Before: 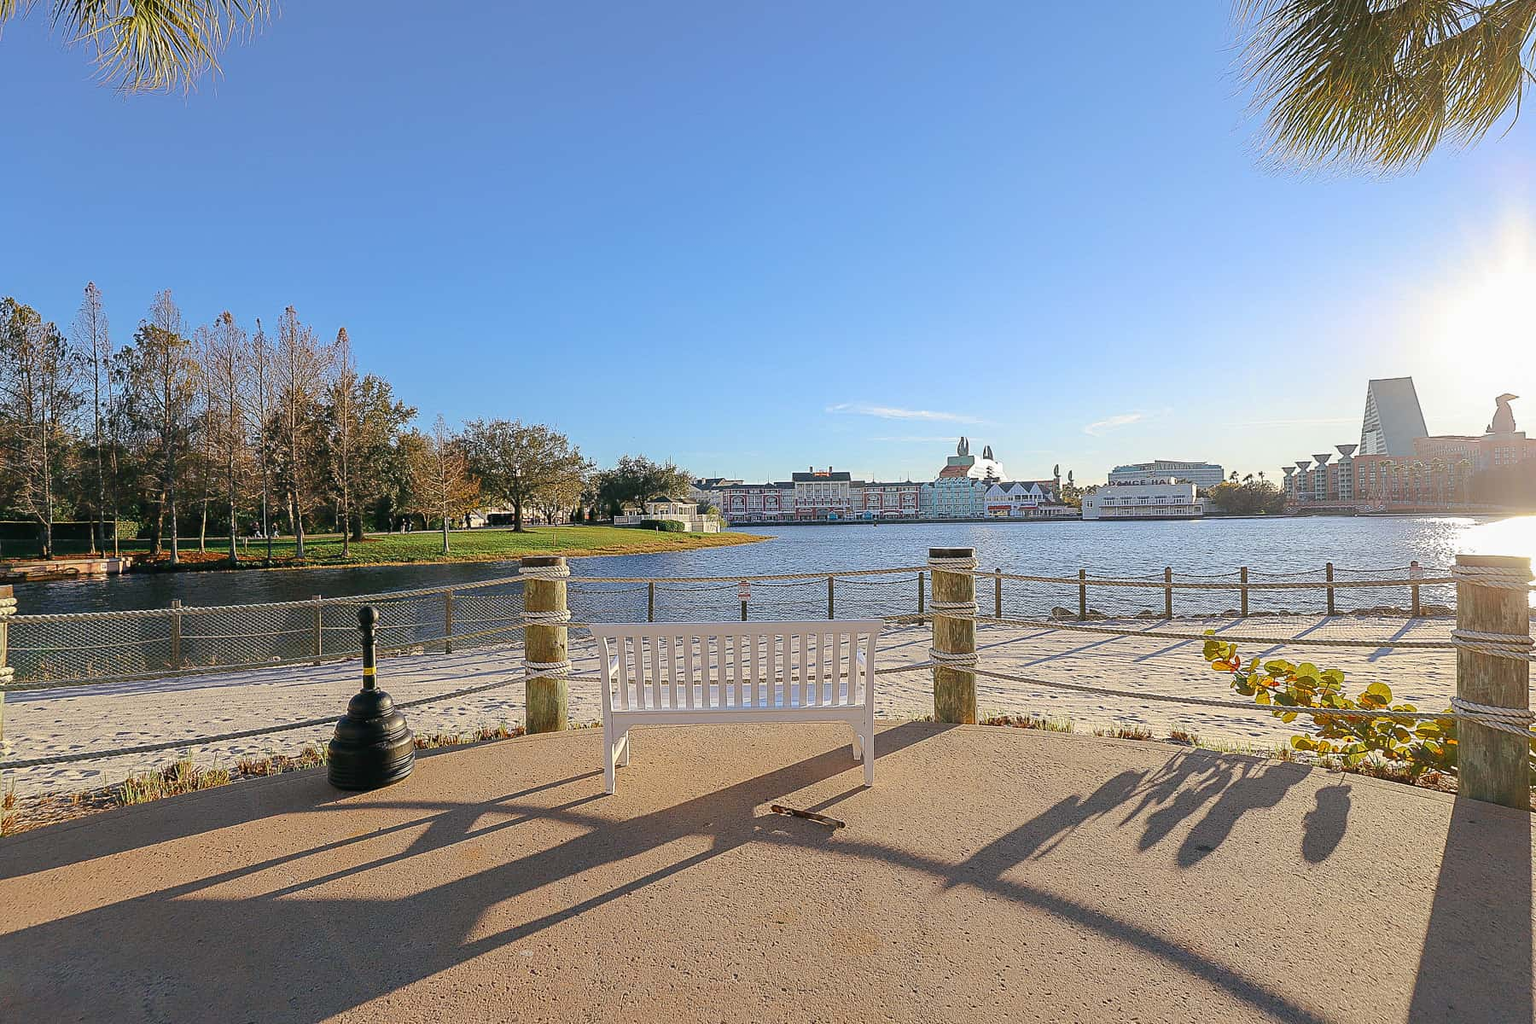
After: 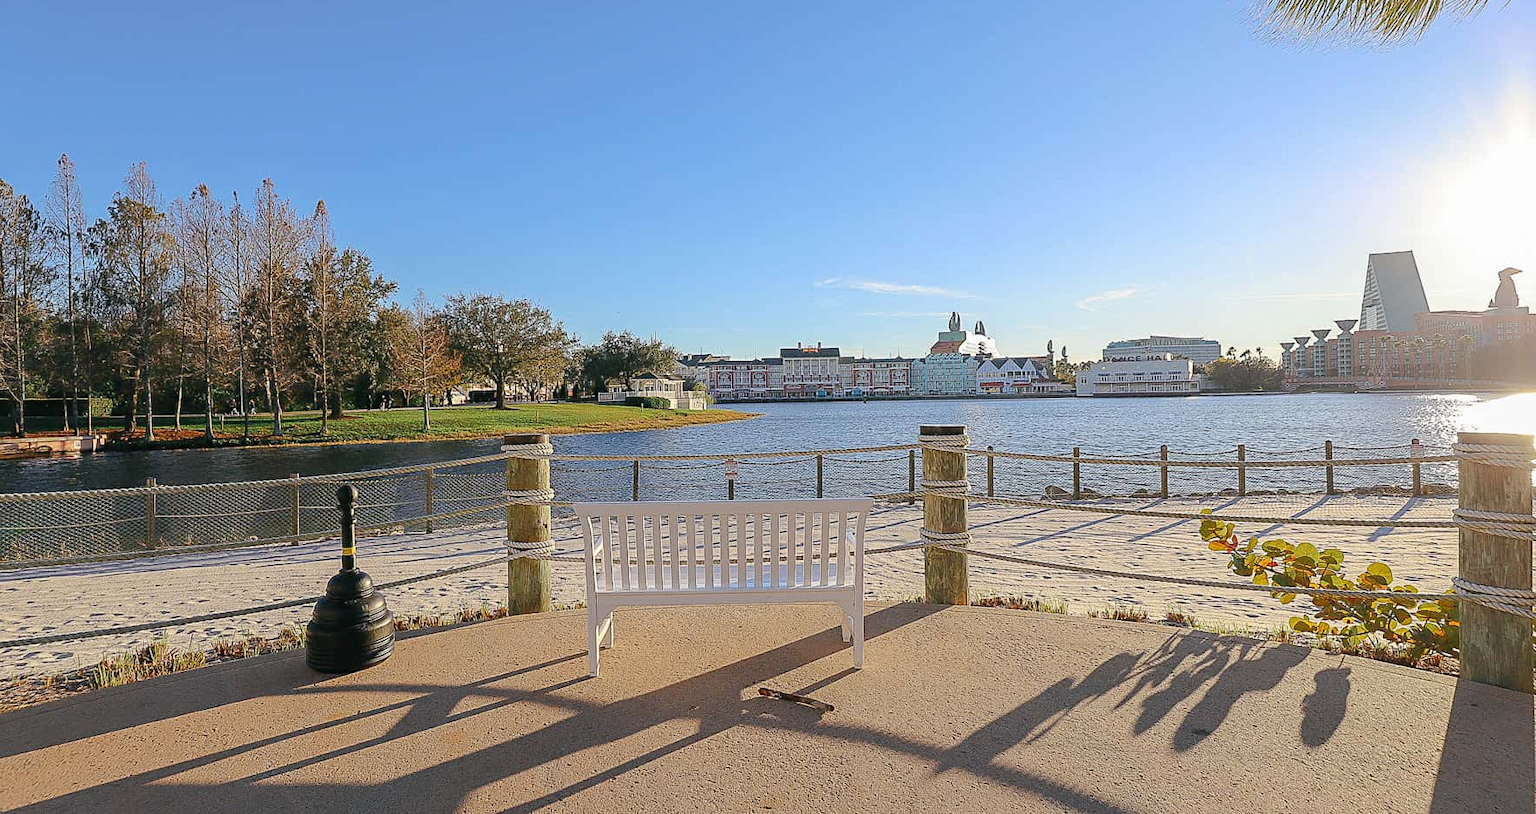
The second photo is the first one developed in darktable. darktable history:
tone equalizer: edges refinement/feathering 500, mask exposure compensation -1.57 EV, preserve details no
crop and rotate: left 1.845%, top 12.872%, right 0.203%, bottom 9.145%
